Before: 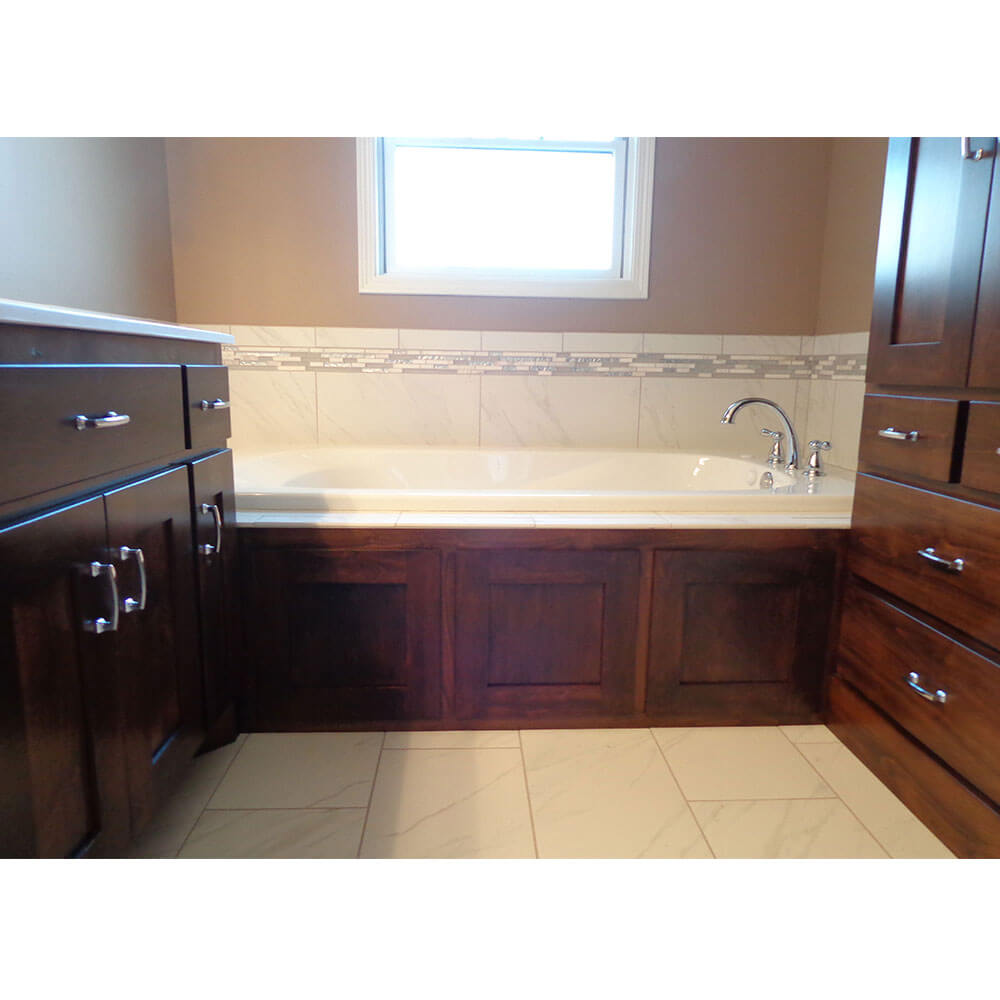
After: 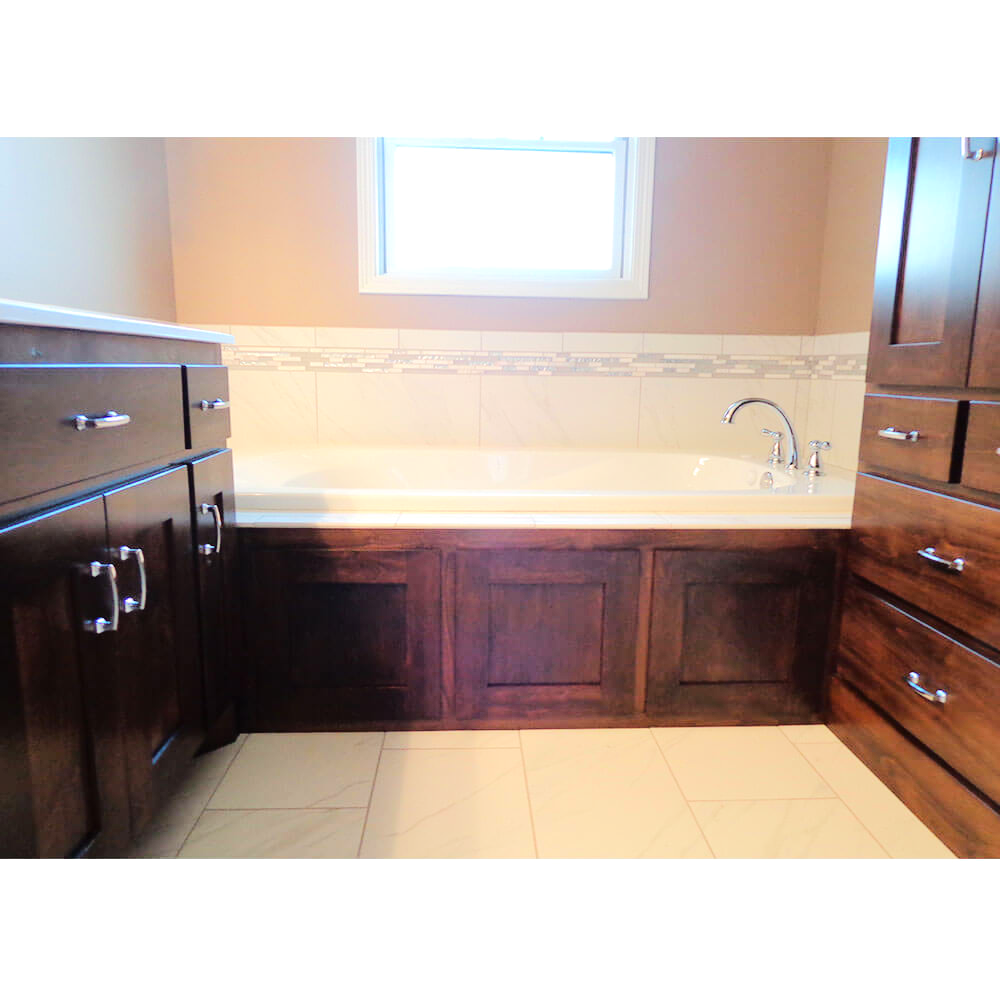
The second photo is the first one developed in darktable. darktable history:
tone equalizer: -7 EV 0.156 EV, -6 EV 0.577 EV, -5 EV 1.16 EV, -4 EV 1.3 EV, -3 EV 1.14 EV, -2 EV 0.6 EV, -1 EV 0.151 EV, edges refinement/feathering 500, mask exposure compensation -1.57 EV, preserve details no
